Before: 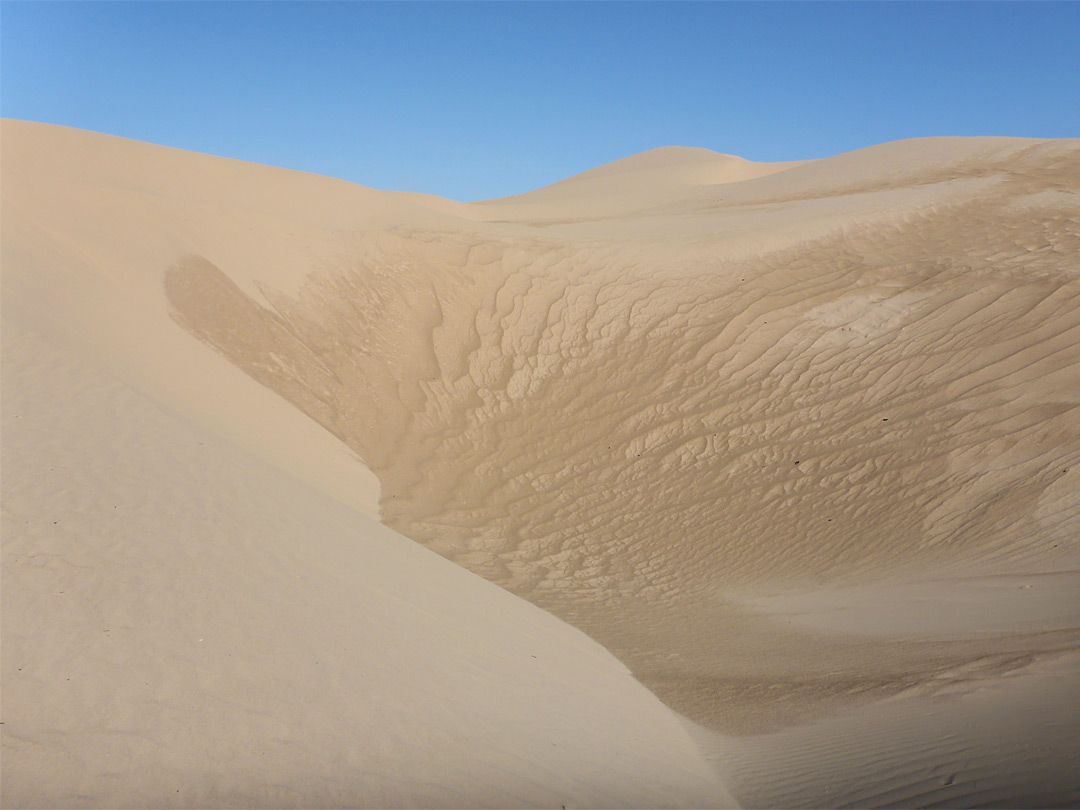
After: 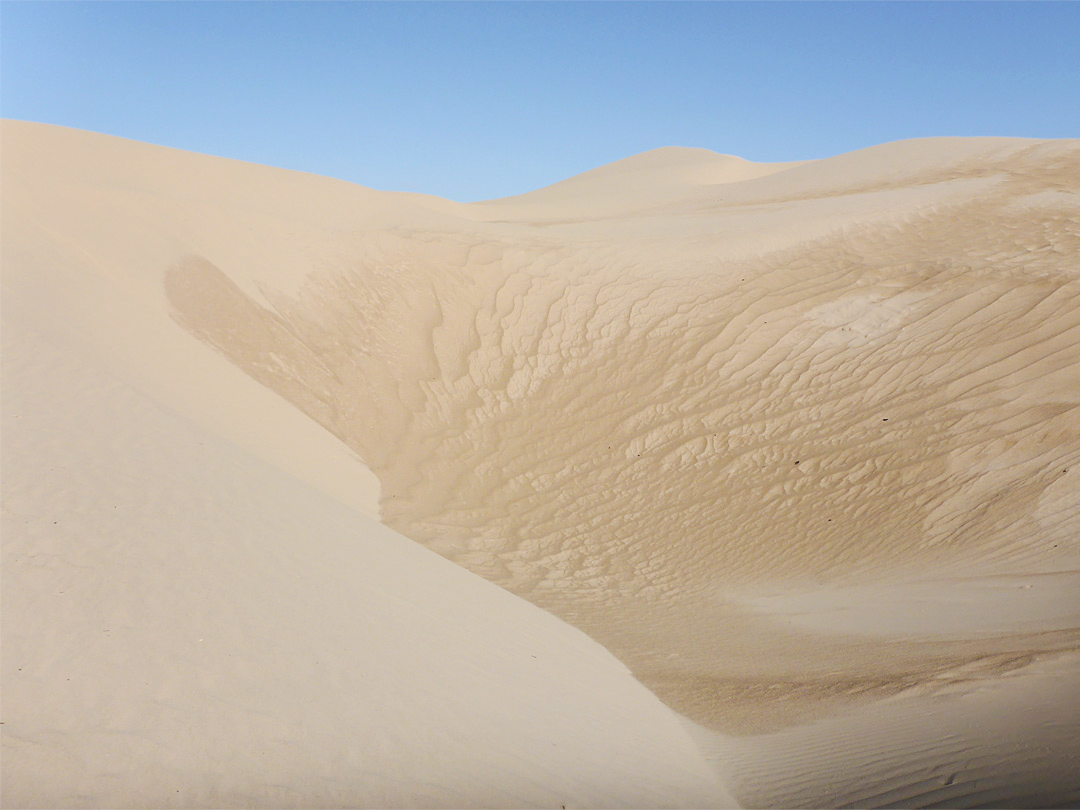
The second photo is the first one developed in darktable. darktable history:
tone curve: curves: ch0 [(0, 0) (0.239, 0.248) (0.508, 0.606) (0.828, 0.878) (1, 1)]; ch1 [(0, 0) (0.401, 0.42) (0.442, 0.47) (0.492, 0.498) (0.511, 0.516) (0.555, 0.586) (0.681, 0.739) (1, 1)]; ch2 [(0, 0) (0.411, 0.433) (0.5, 0.504) (0.545, 0.574) (1, 1)], preserve colors none
